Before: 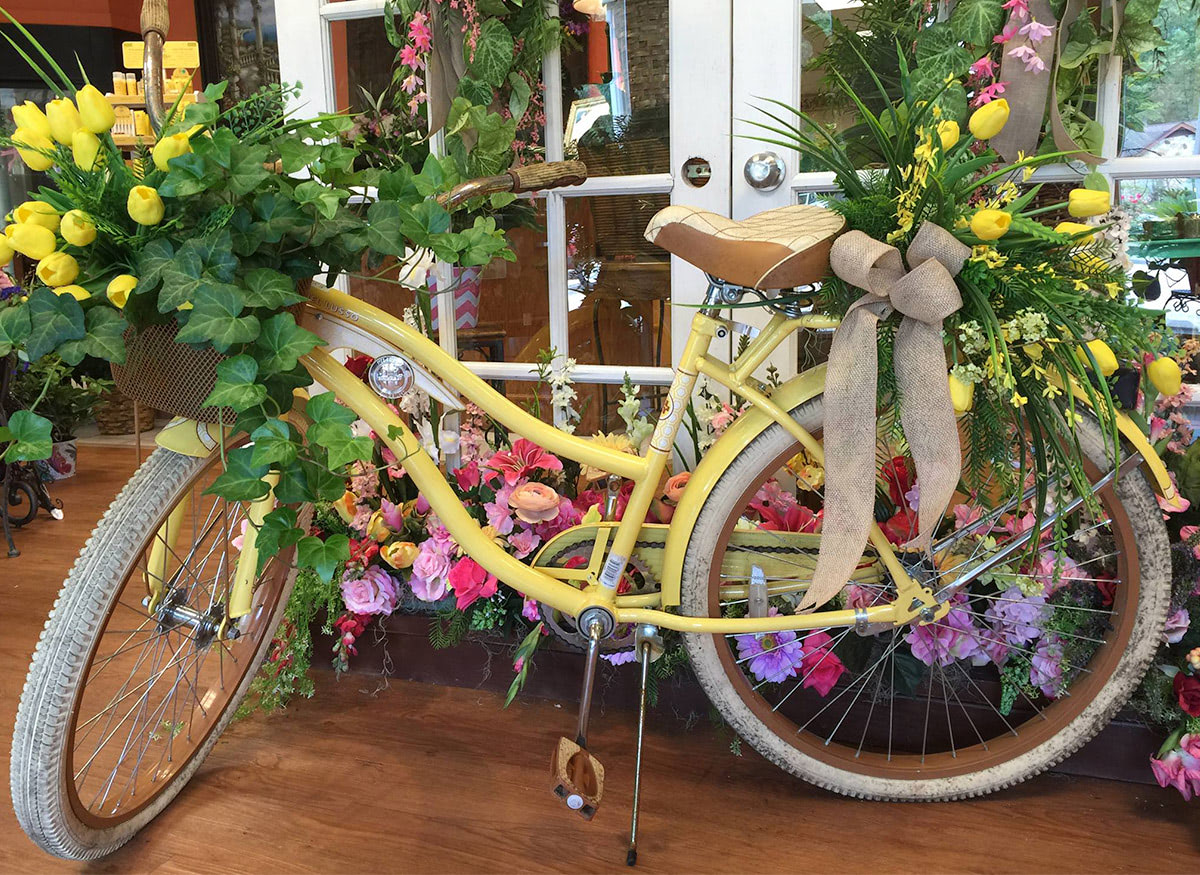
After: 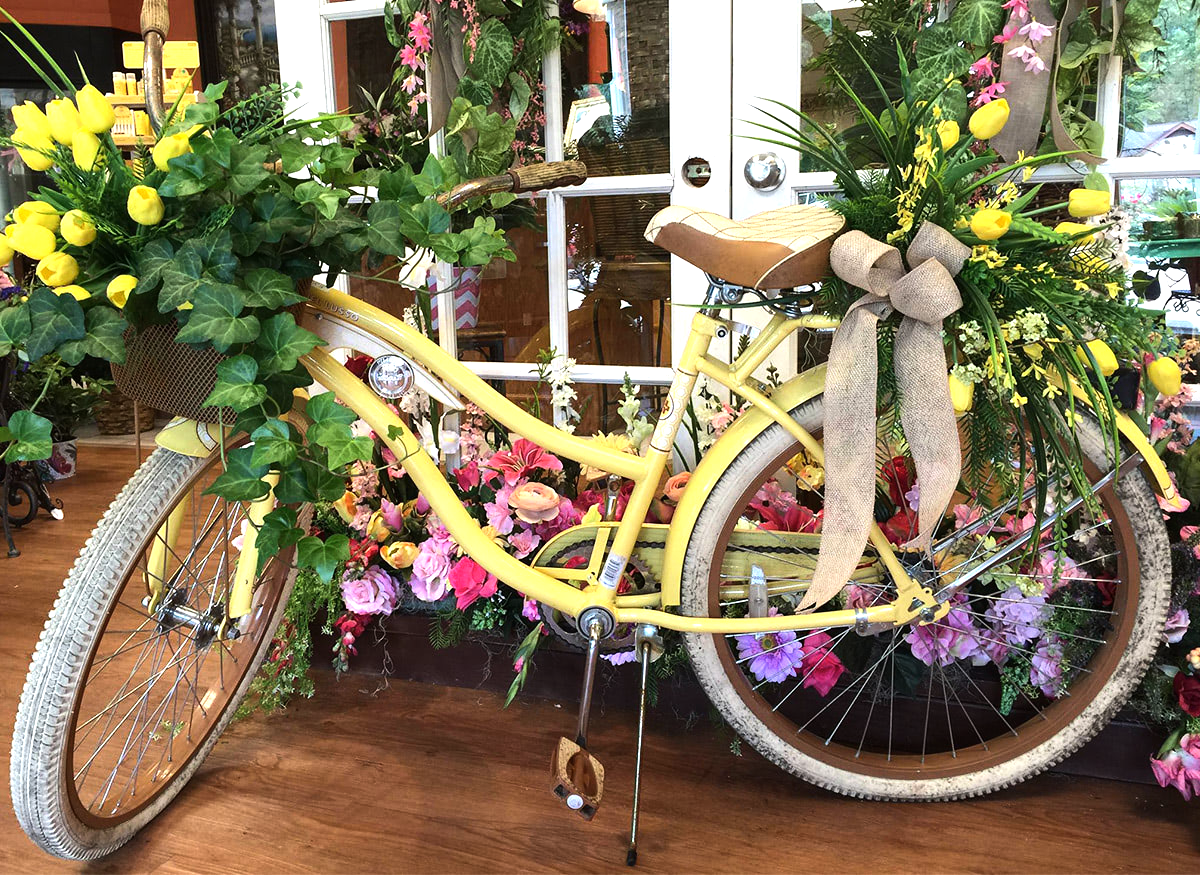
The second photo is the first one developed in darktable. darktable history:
tone equalizer: -8 EV -0.754 EV, -7 EV -0.696 EV, -6 EV -0.57 EV, -5 EV -0.387 EV, -3 EV 0.366 EV, -2 EV 0.6 EV, -1 EV 0.695 EV, +0 EV 0.728 EV, edges refinement/feathering 500, mask exposure compensation -1.57 EV, preserve details no
